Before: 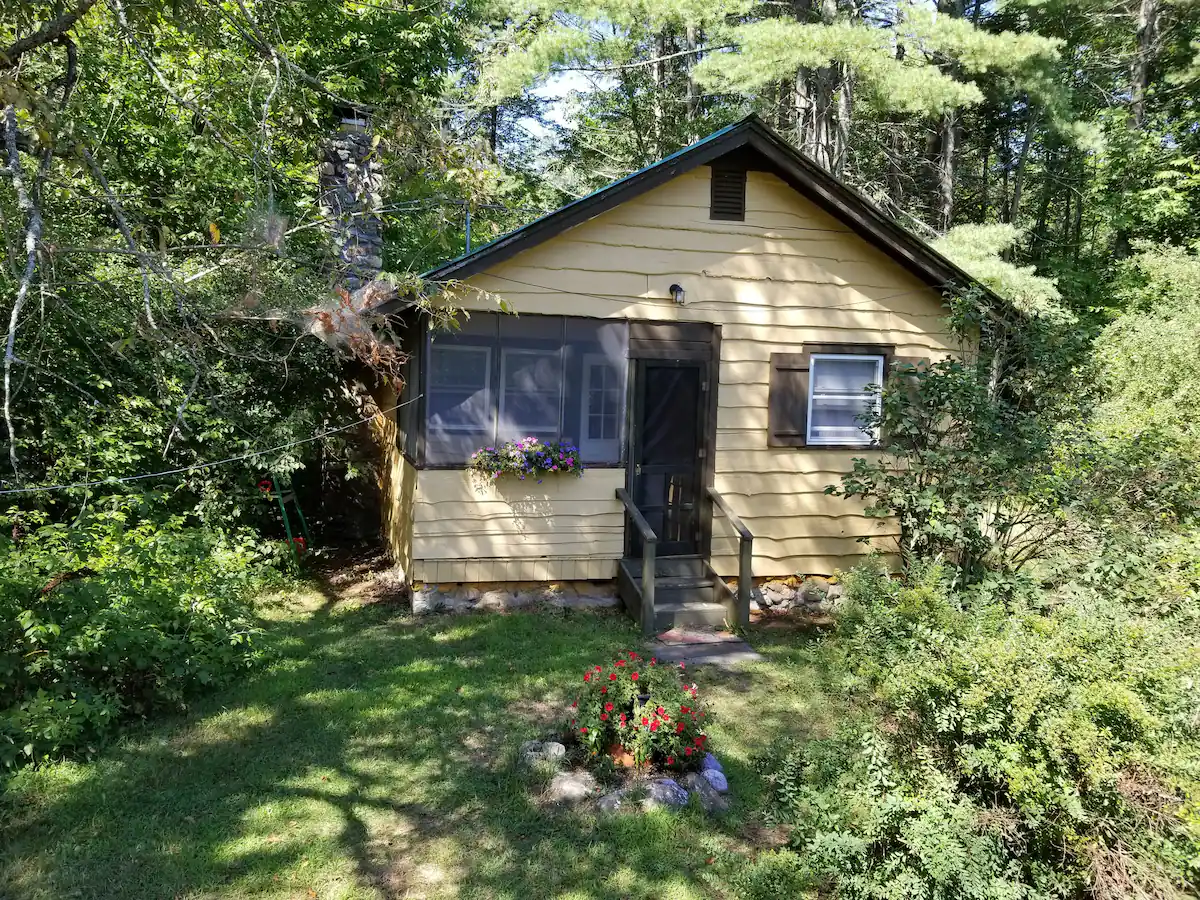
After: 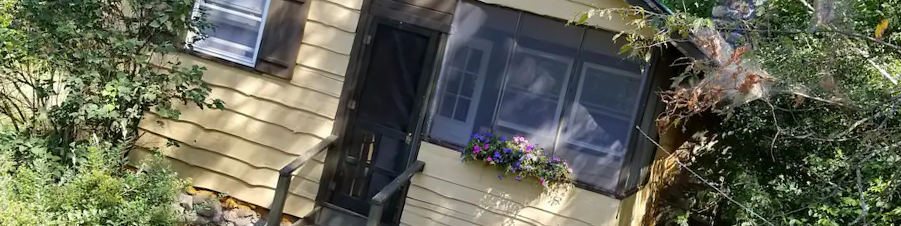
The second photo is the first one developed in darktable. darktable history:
crop and rotate: angle 16.12°, top 30.835%, bottom 35.653%
